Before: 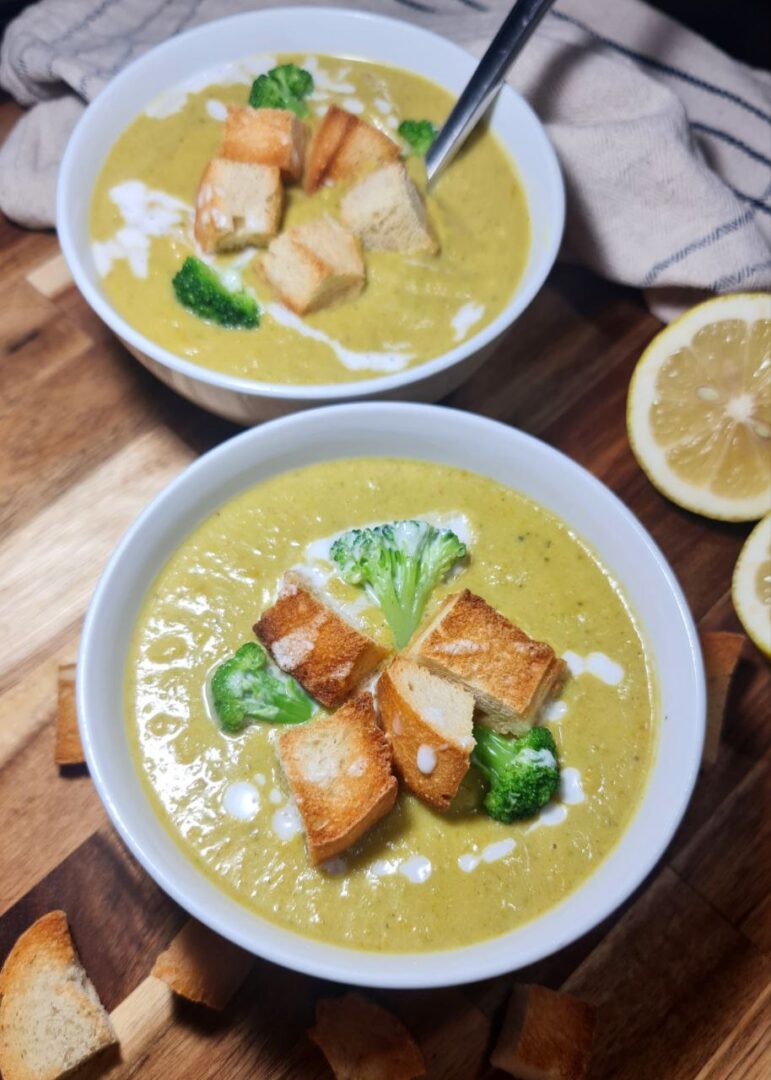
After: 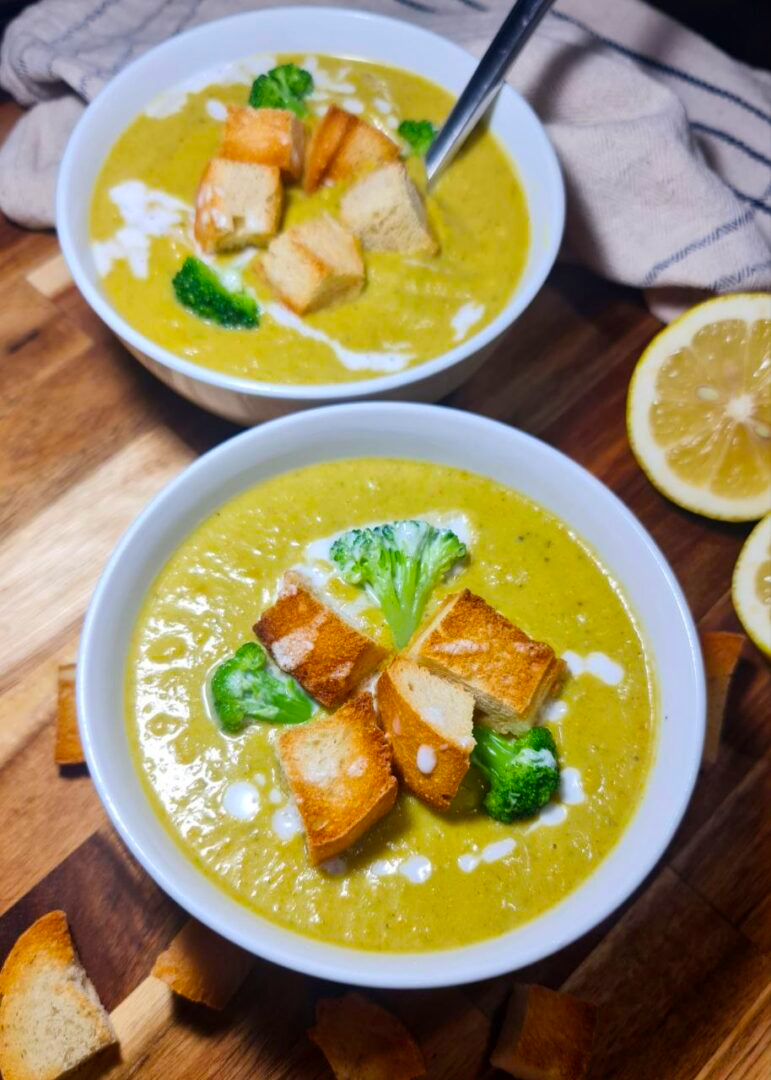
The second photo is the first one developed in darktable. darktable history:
color balance rgb: perceptual saturation grading › global saturation 30.635%, global vibrance 20%
